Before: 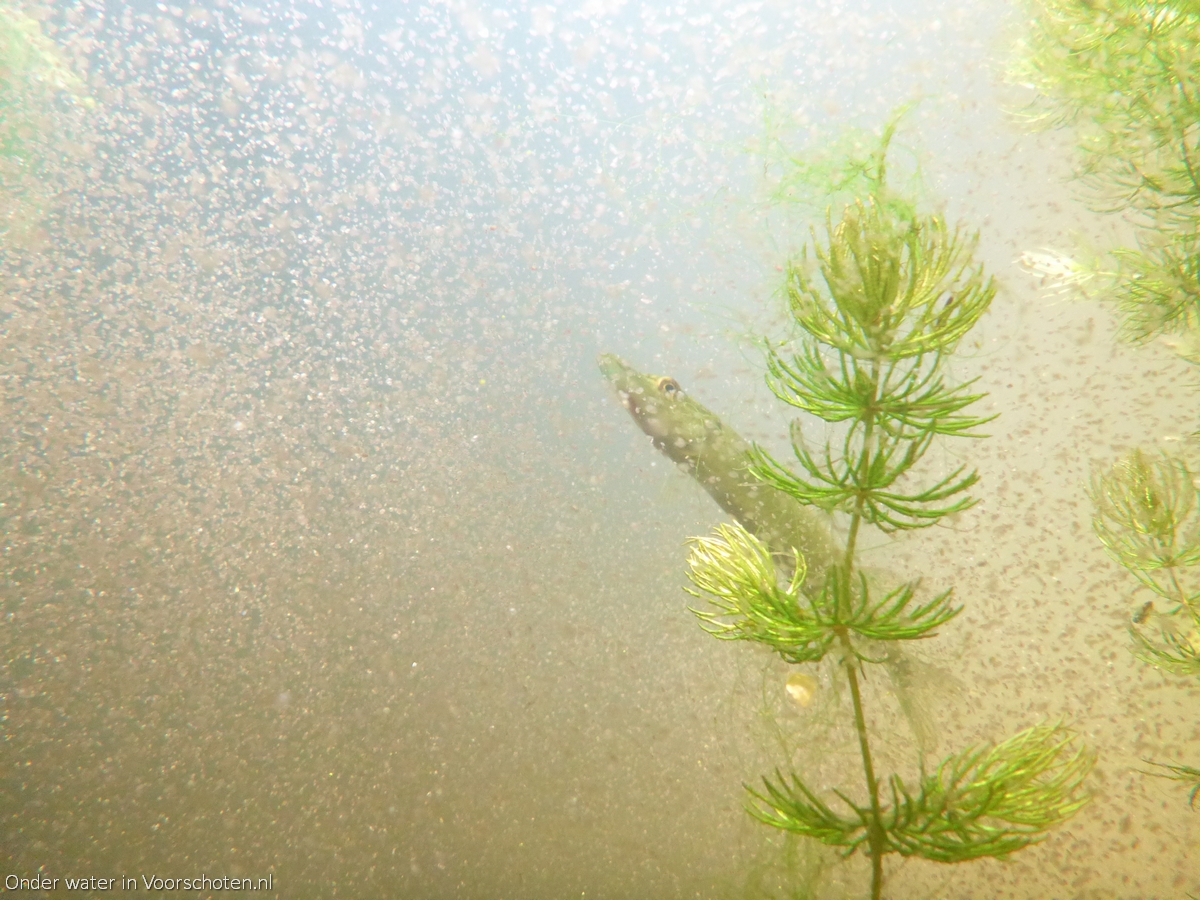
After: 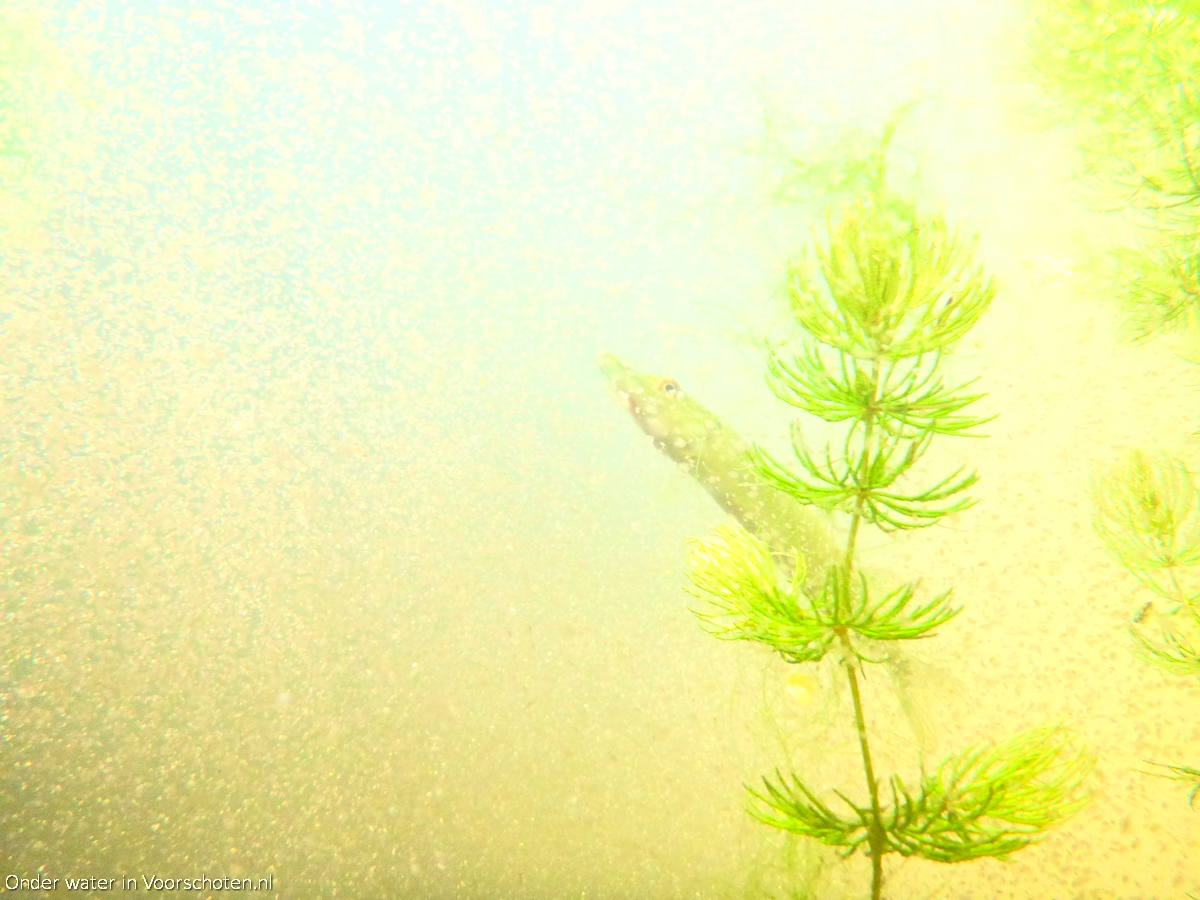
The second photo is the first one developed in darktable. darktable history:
base curve: curves: ch0 [(0, 0) (0.005, 0.002) (0.193, 0.295) (0.399, 0.664) (0.75, 0.928) (1, 1)]
color correction: highlights a* -5.94, highlights b* 11.19
exposure: black level correction 0, exposure 1.45 EV, compensate exposure bias true, compensate highlight preservation false
tone equalizer: on, module defaults
